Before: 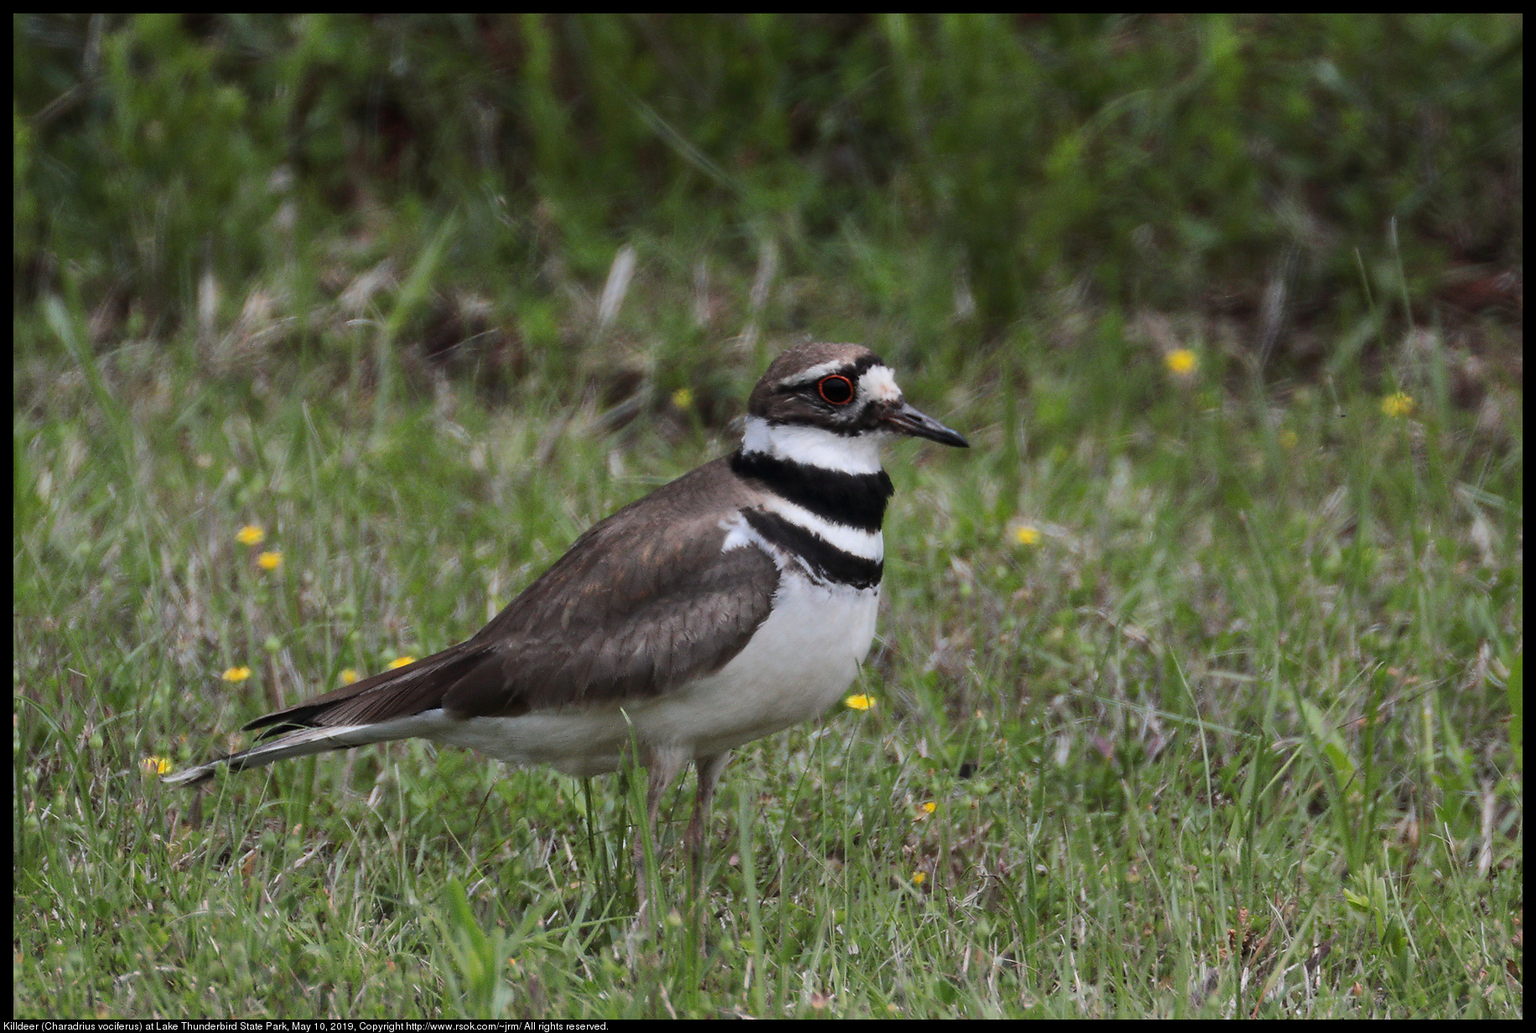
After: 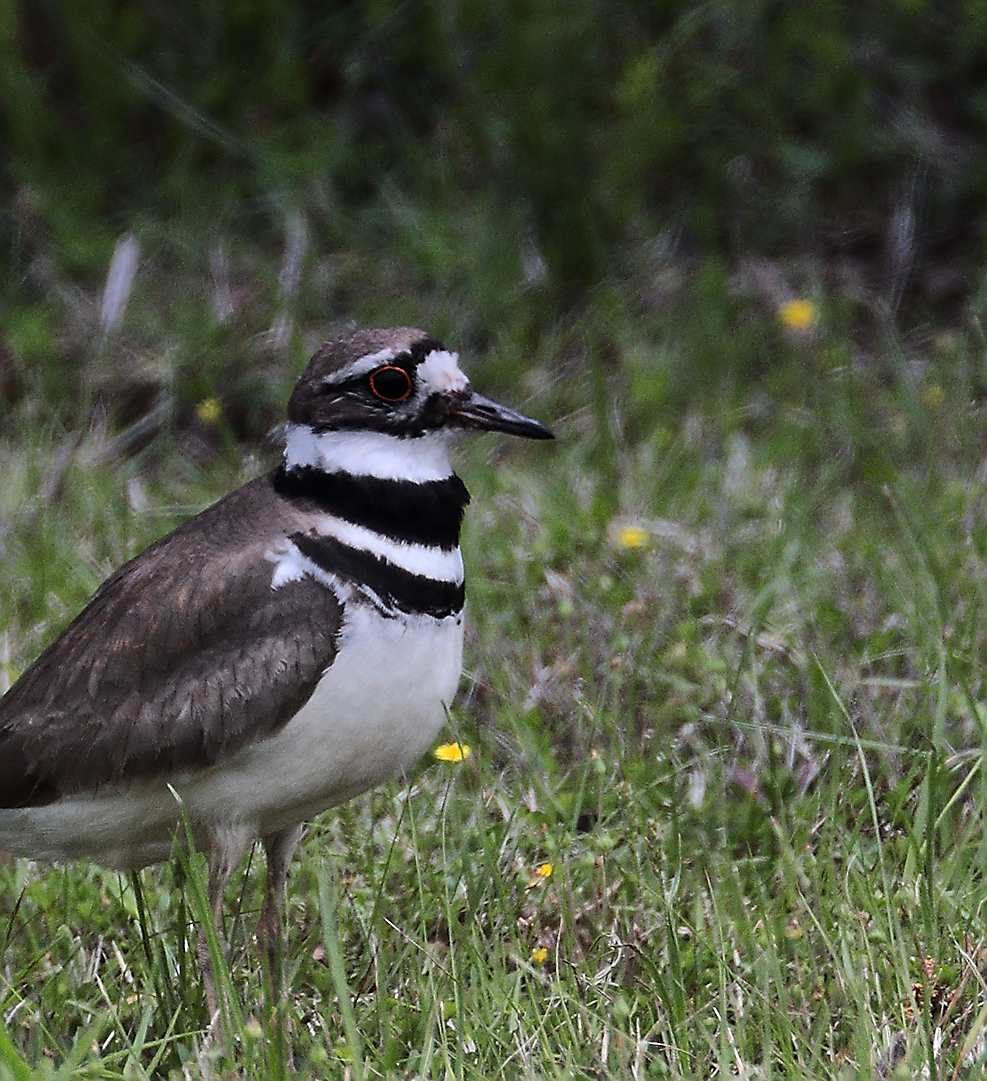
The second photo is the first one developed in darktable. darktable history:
graduated density: hue 238.83°, saturation 50%
tone equalizer: -8 EV -0.417 EV, -7 EV -0.389 EV, -6 EV -0.333 EV, -5 EV -0.222 EV, -3 EV 0.222 EV, -2 EV 0.333 EV, -1 EV 0.389 EV, +0 EV 0.417 EV, edges refinement/feathering 500, mask exposure compensation -1.57 EV, preserve details no
rotate and perspective: rotation -5°, crop left 0.05, crop right 0.952, crop top 0.11, crop bottom 0.89
crop: left 31.458%, top 0%, right 11.876%
sharpen: radius 1.4, amount 1.25, threshold 0.7
